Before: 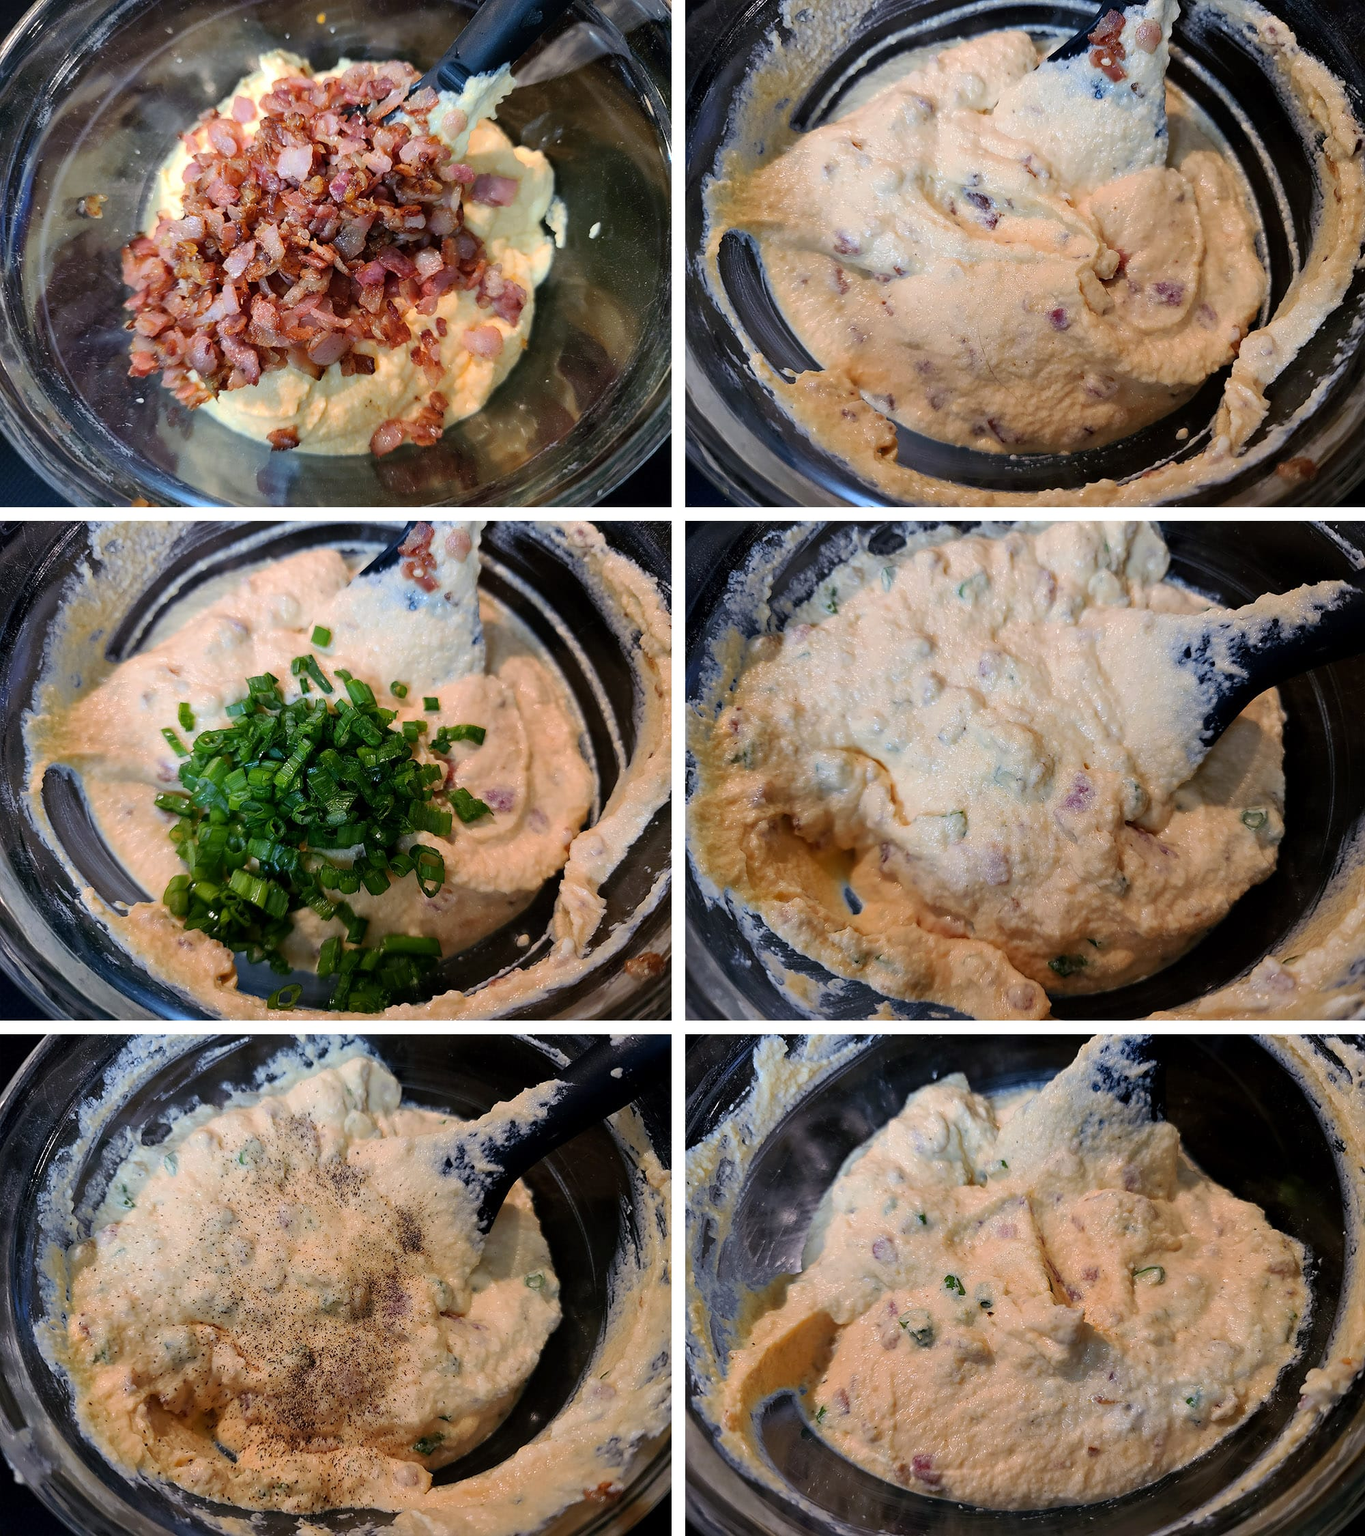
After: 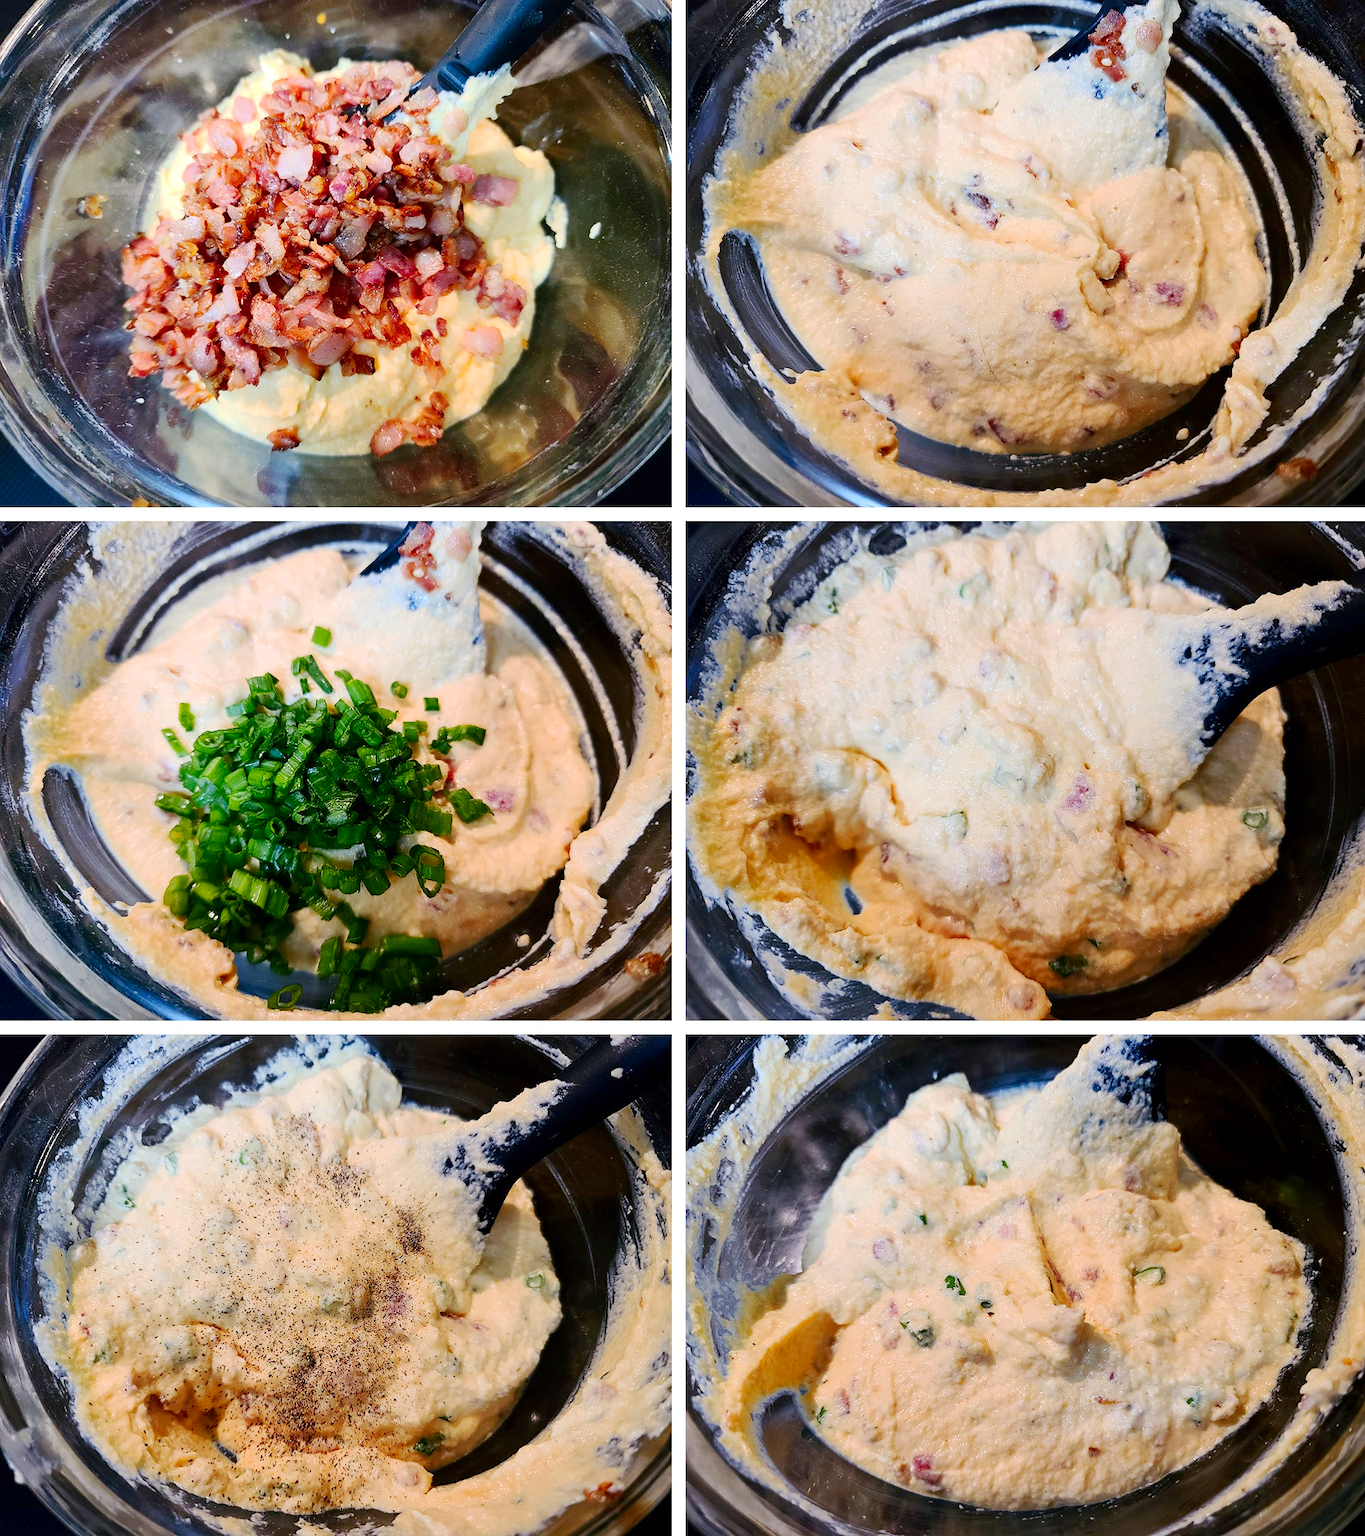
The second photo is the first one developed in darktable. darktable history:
contrast brightness saturation: contrast 0.16, saturation 0.32
base curve: curves: ch0 [(0, 0) (0.158, 0.273) (0.879, 0.895) (1, 1)], preserve colors none
